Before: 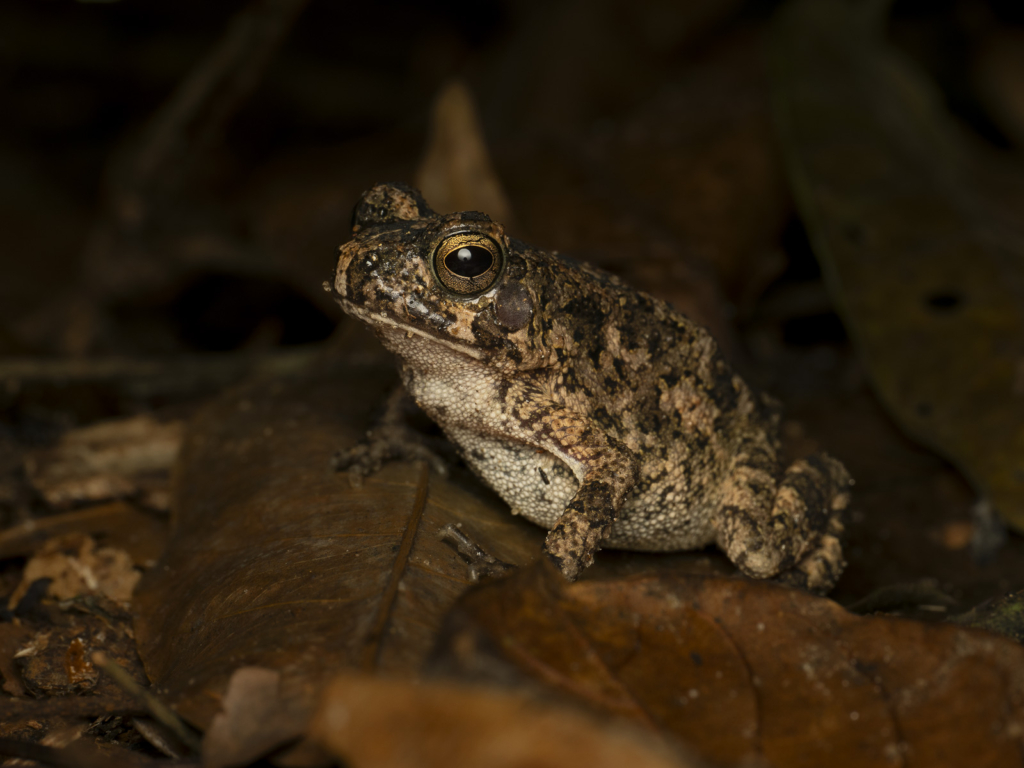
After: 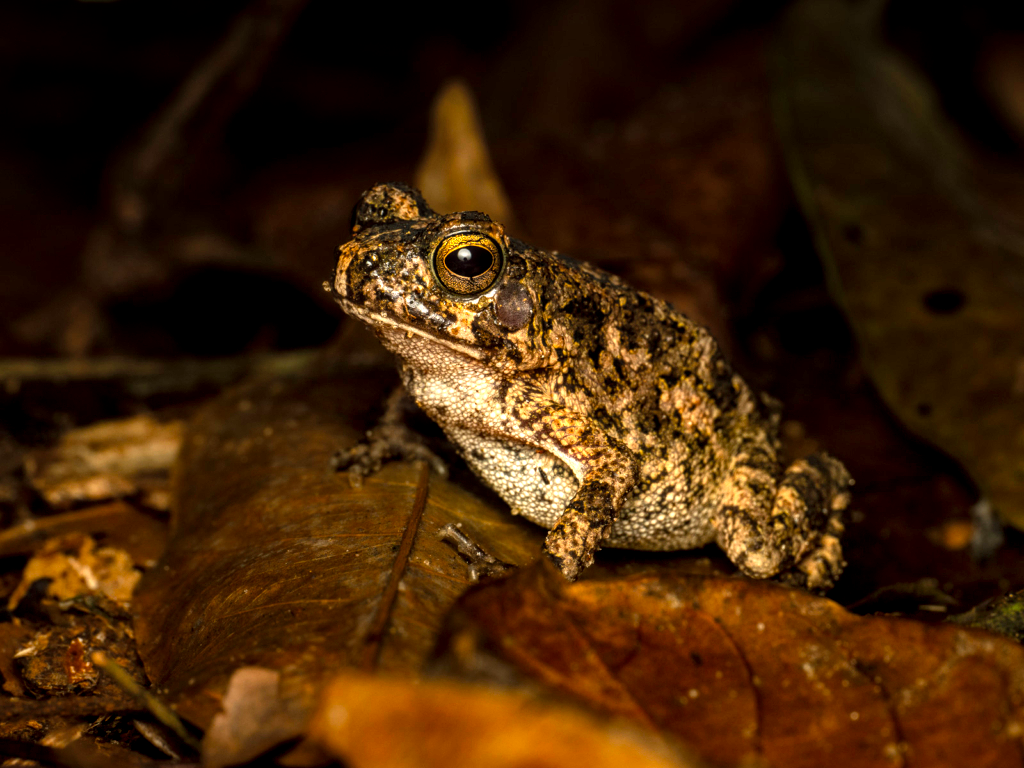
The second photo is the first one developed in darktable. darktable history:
color balance: lift [1, 1.001, 0.999, 1.001], gamma [1, 1.004, 1.007, 0.993], gain [1, 0.991, 0.987, 1.013], contrast 10%, output saturation 120%
exposure: exposure 0.781 EV, compensate highlight preservation false
local contrast: highlights 25%, detail 150%
